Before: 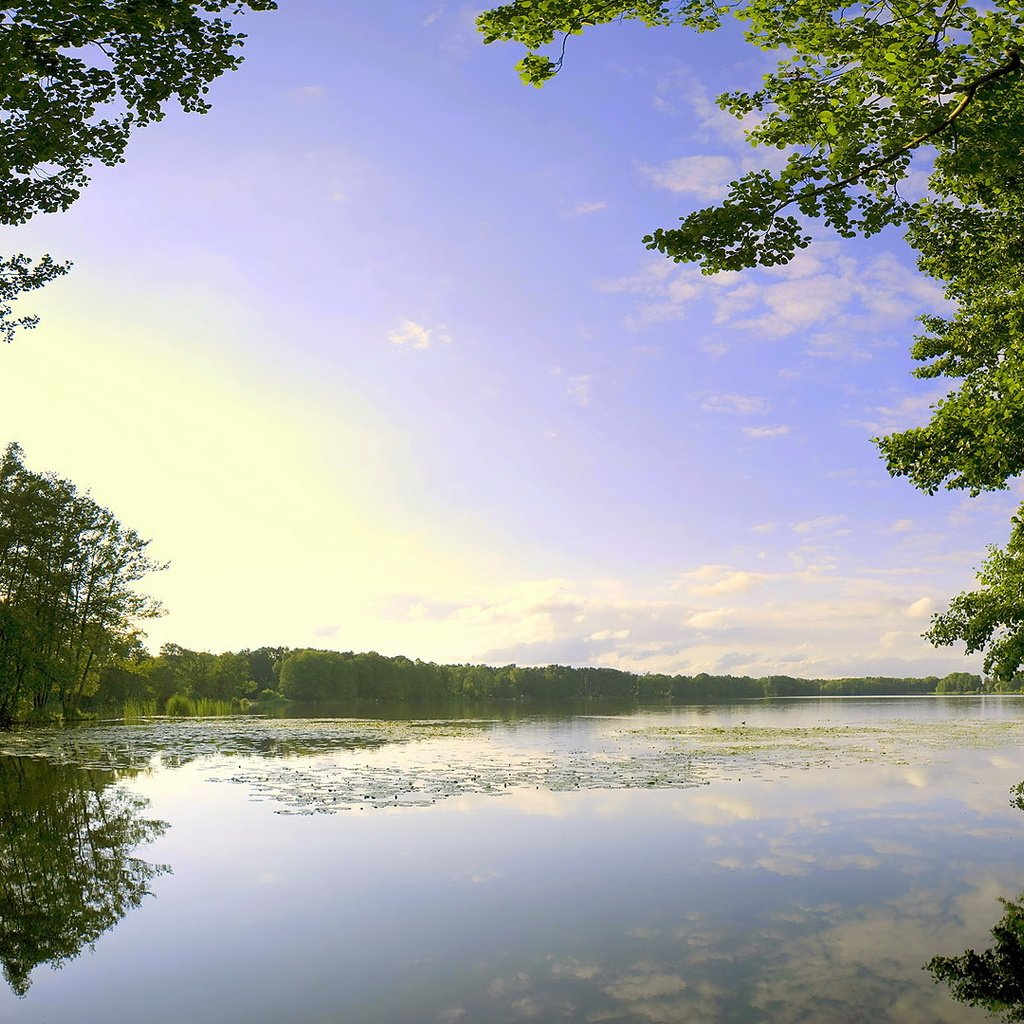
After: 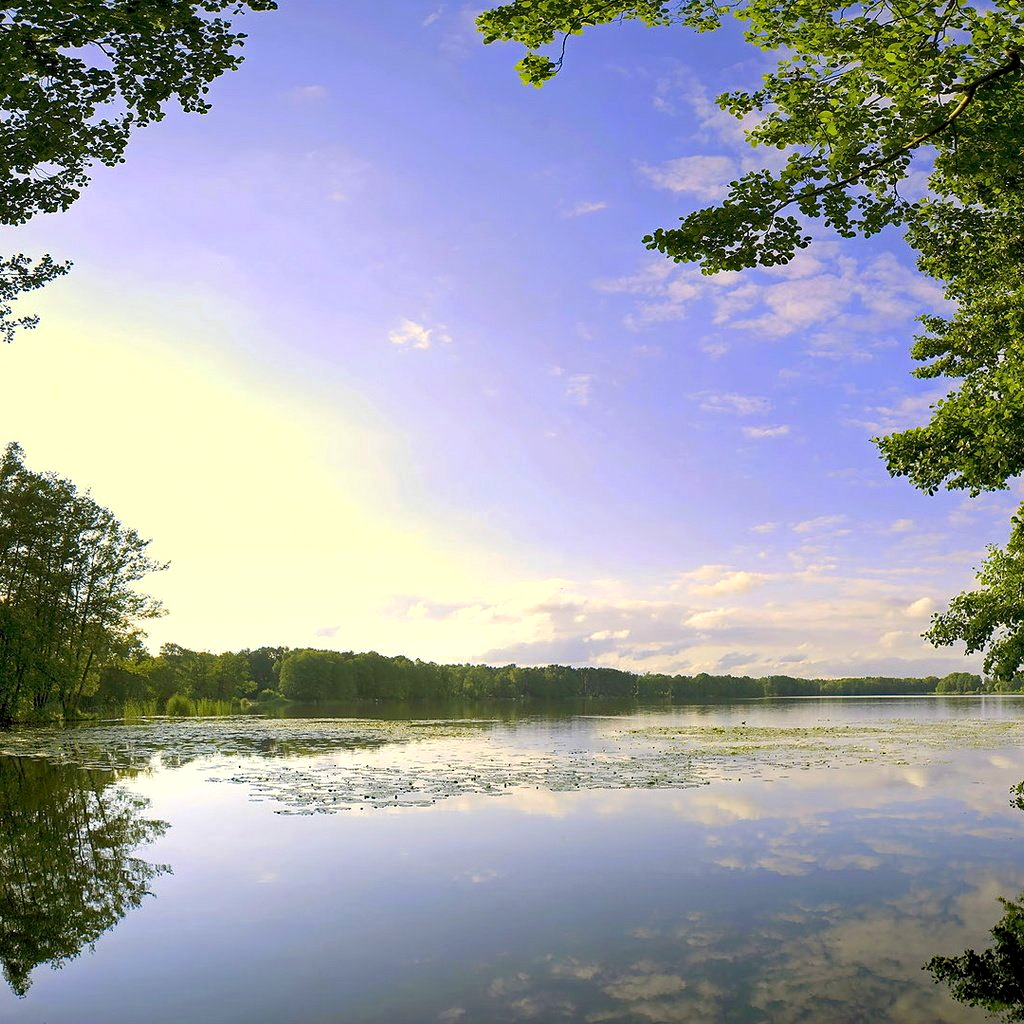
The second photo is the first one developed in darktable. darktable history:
local contrast: highlights 100%, shadows 100%, detail 120%, midtone range 0.2
haze removal: strength 0.29, distance 0.25, compatibility mode true, adaptive false
white balance: emerald 1
